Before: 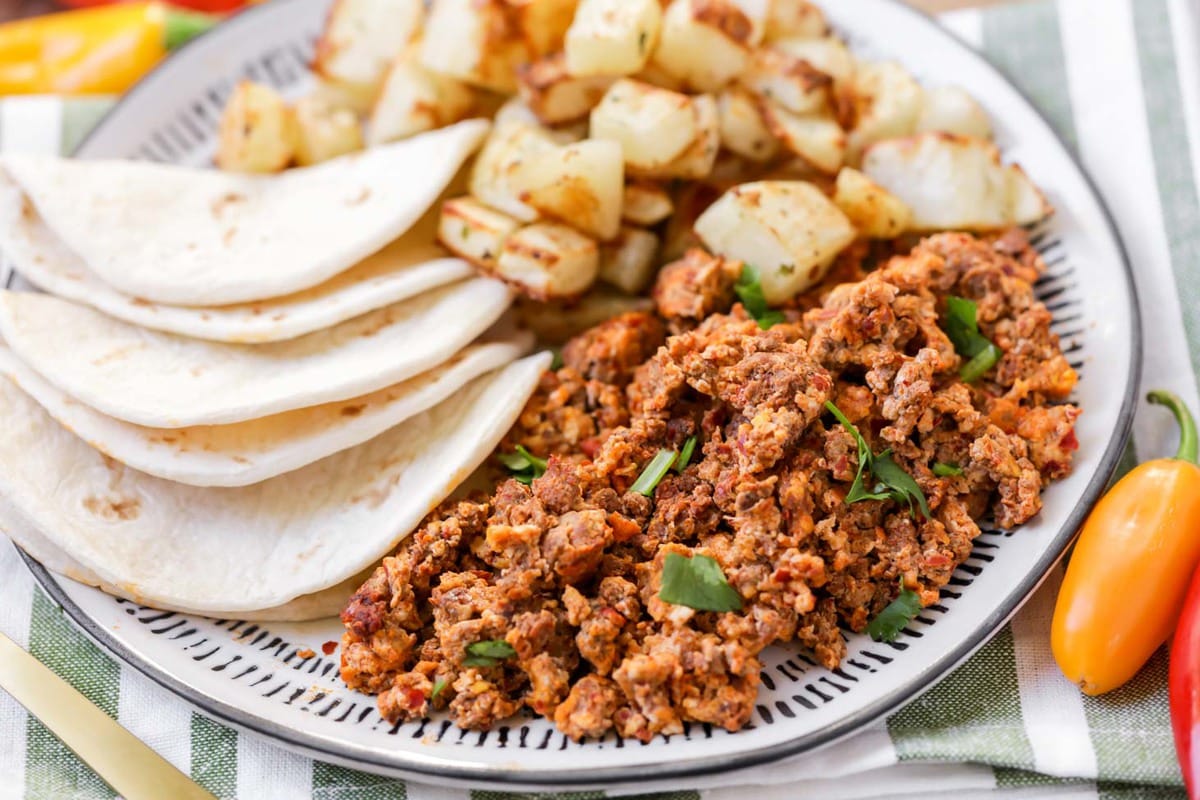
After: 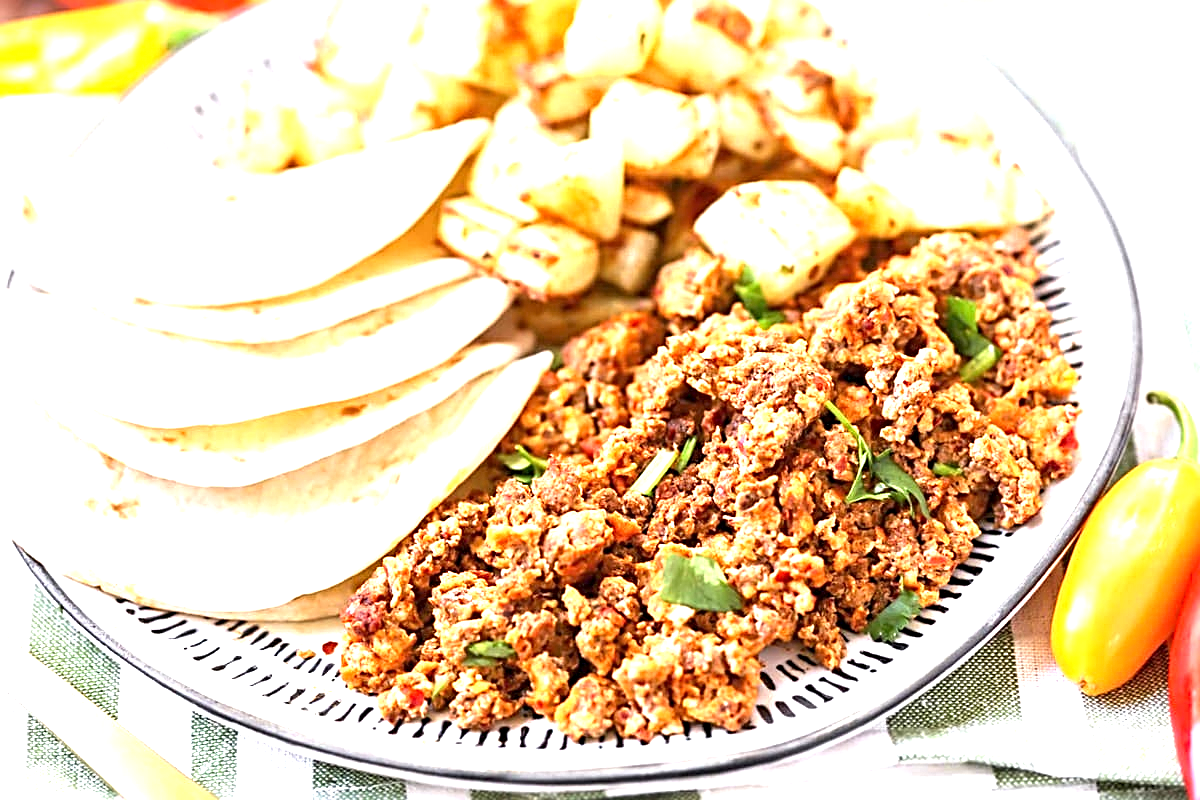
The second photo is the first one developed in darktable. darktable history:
sharpen: radius 3.025, amount 0.769
exposure: black level correction 0, exposure 1.495 EV, compensate exposure bias true, compensate highlight preservation false
